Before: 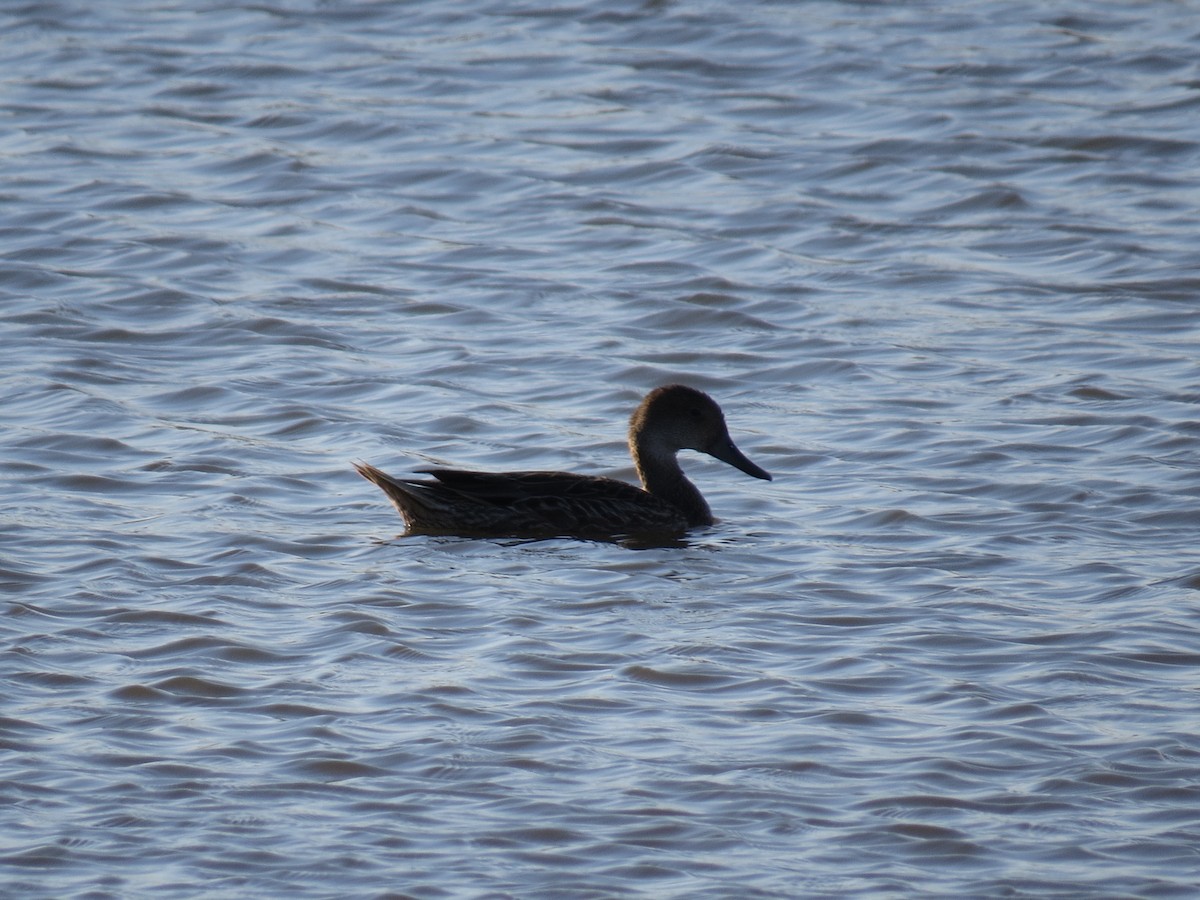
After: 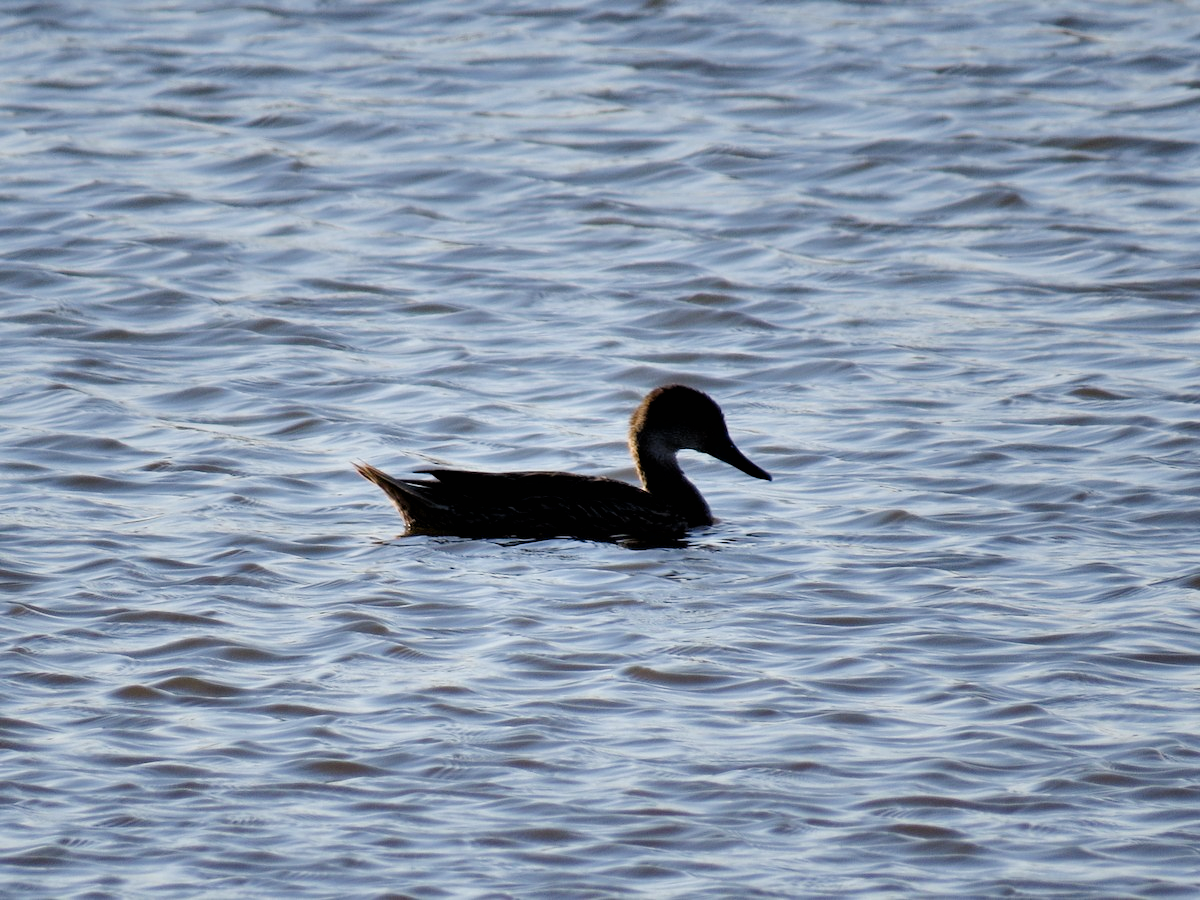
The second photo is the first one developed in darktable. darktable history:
exposure: black level correction 0, exposure 0.857 EV, compensate highlight preservation false
tone equalizer: -8 EV 0.269 EV, -7 EV 0.431 EV, -6 EV 0.392 EV, -5 EV 0.285 EV, -3 EV -0.246 EV, -2 EV -0.418 EV, -1 EV -0.419 EV, +0 EV -0.231 EV, edges refinement/feathering 500, mask exposure compensation -1.57 EV, preserve details no
levels: mode automatic, levels [0, 0.492, 0.984]
contrast equalizer: octaves 7, y [[0.6 ×6], [0.55 ×6], [0 ×6], [0 ×6], [0 ×6]]
filmic rgb: black relative exposure -7.65 EV, white relative exposure 4.56 EV, hardness 3.61
